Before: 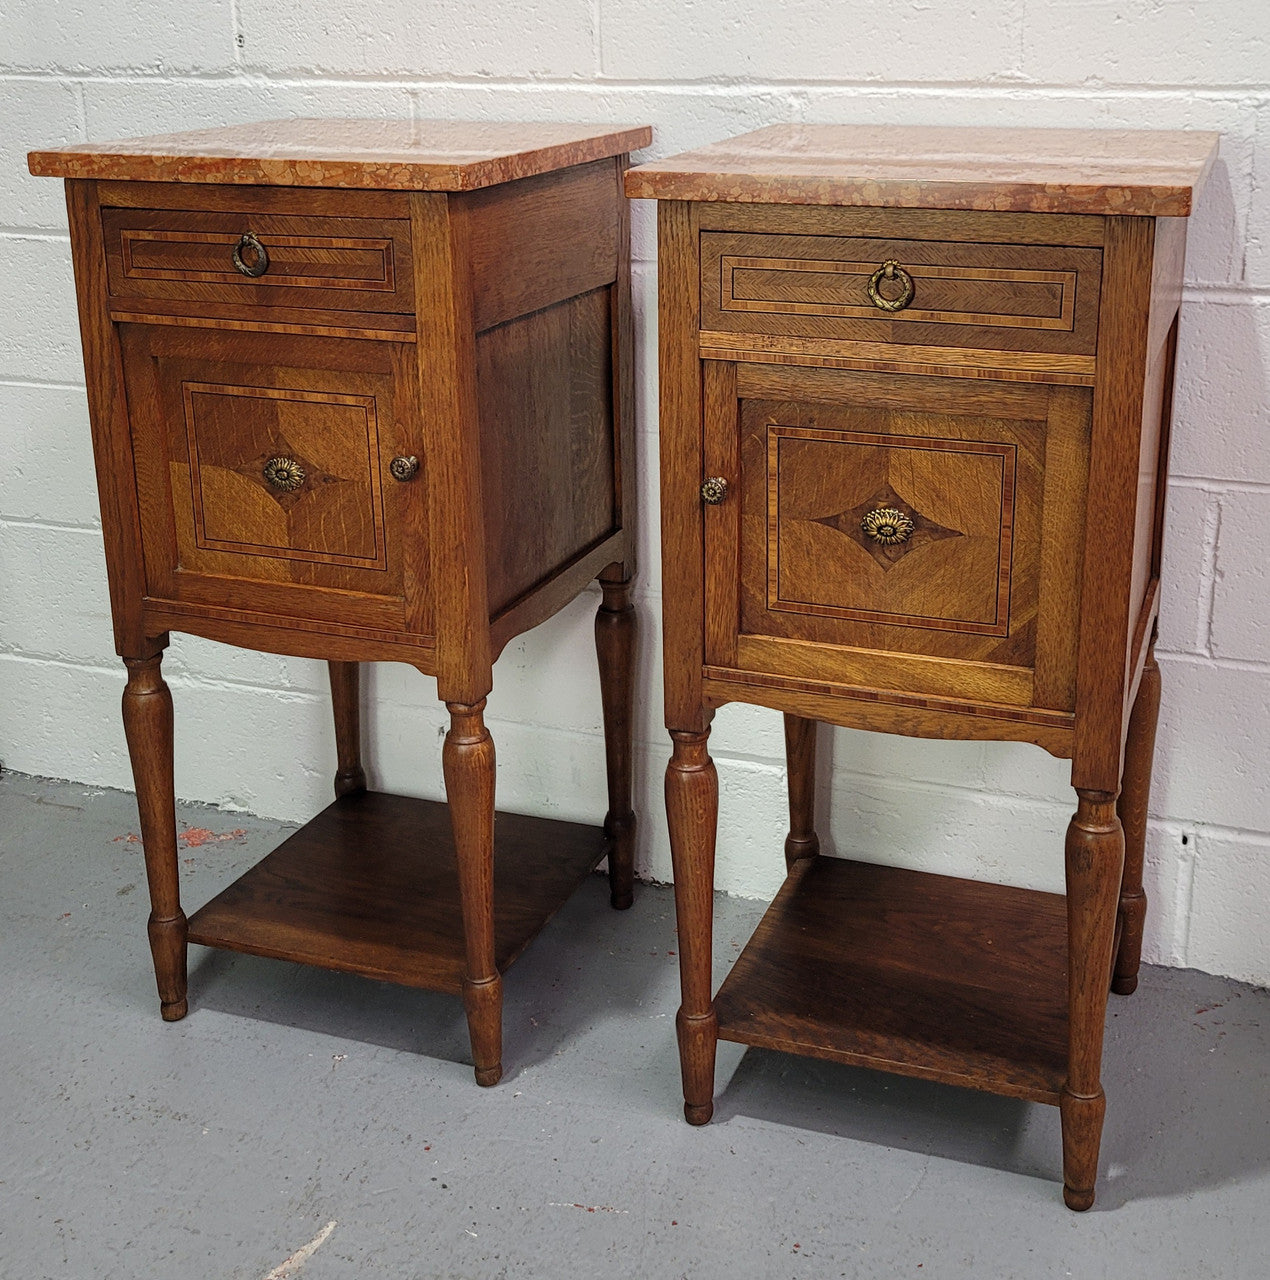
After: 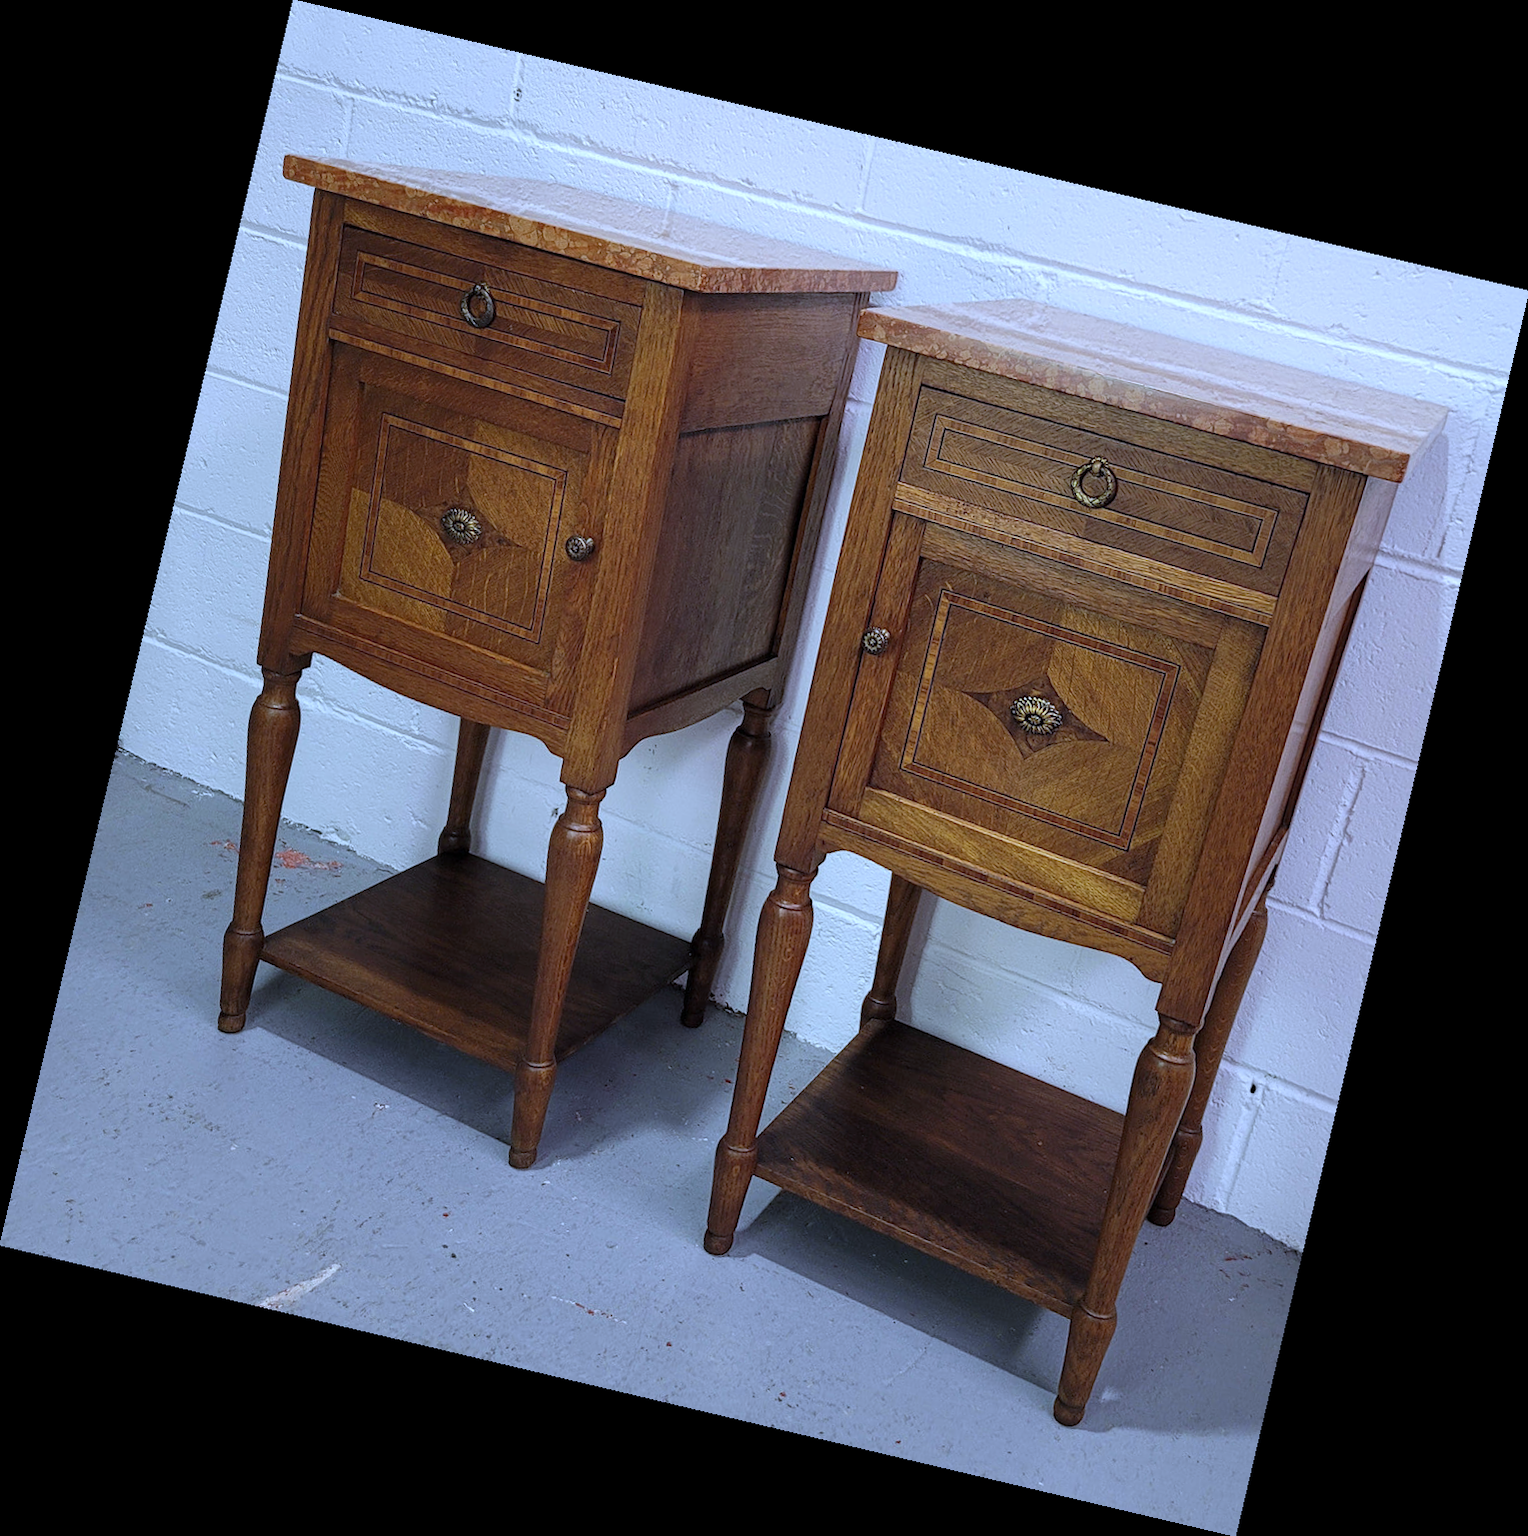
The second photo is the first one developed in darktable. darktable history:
white balance: red 0.871, blue 1.249
rotate and perspective: rotation 13.27°, automatic cropping off
